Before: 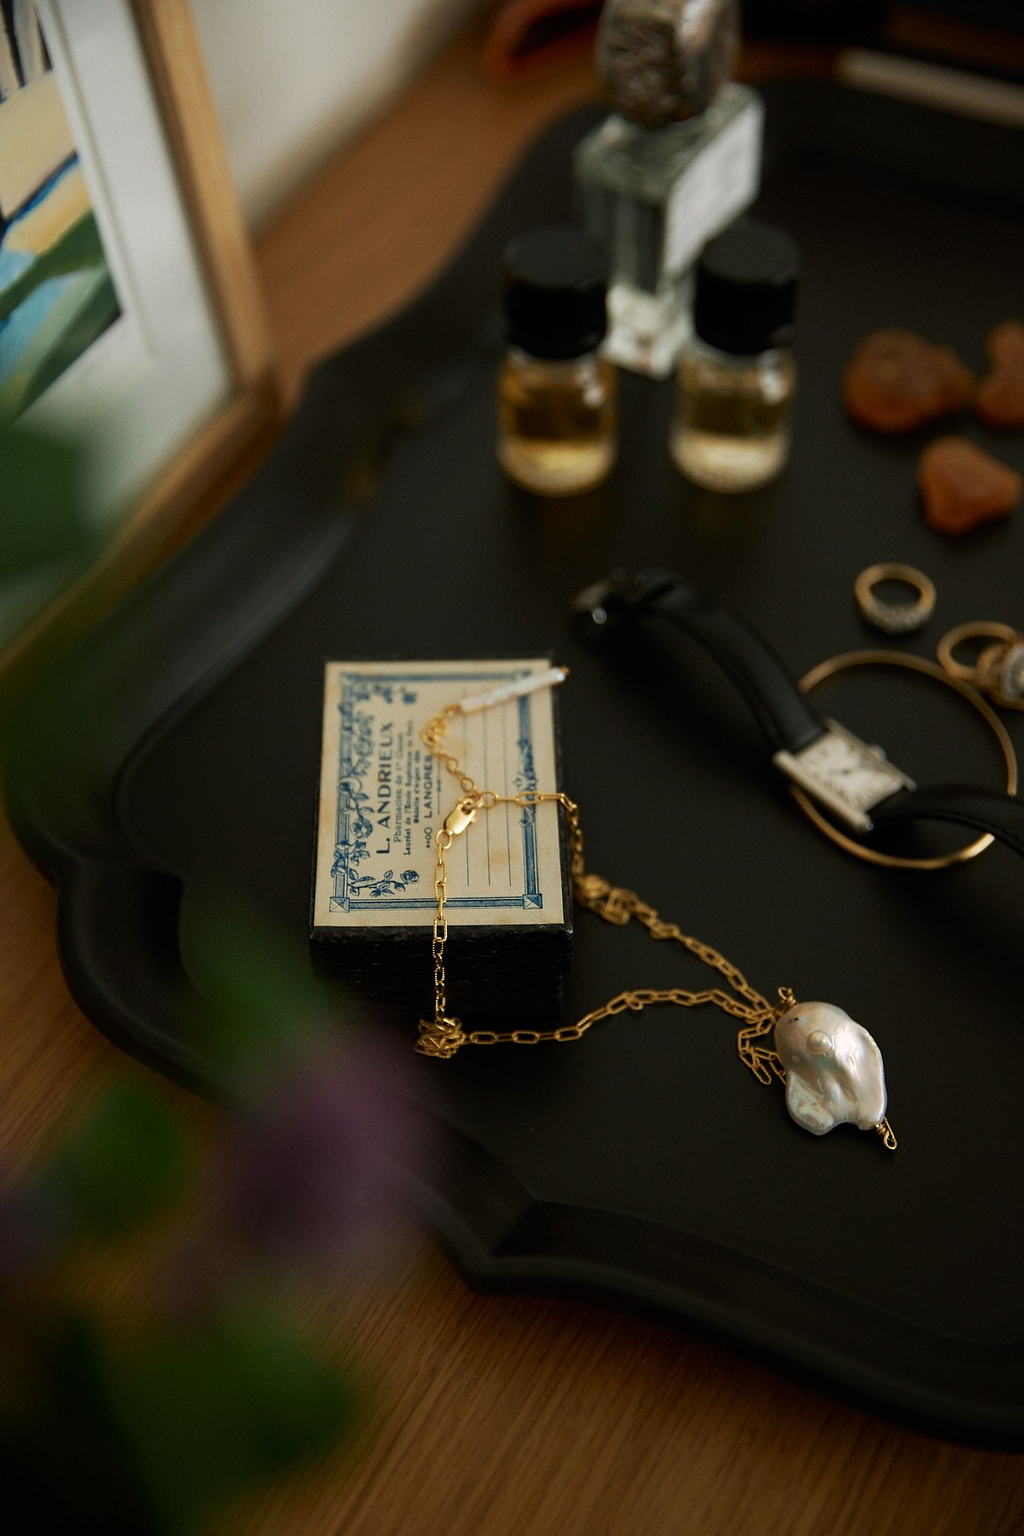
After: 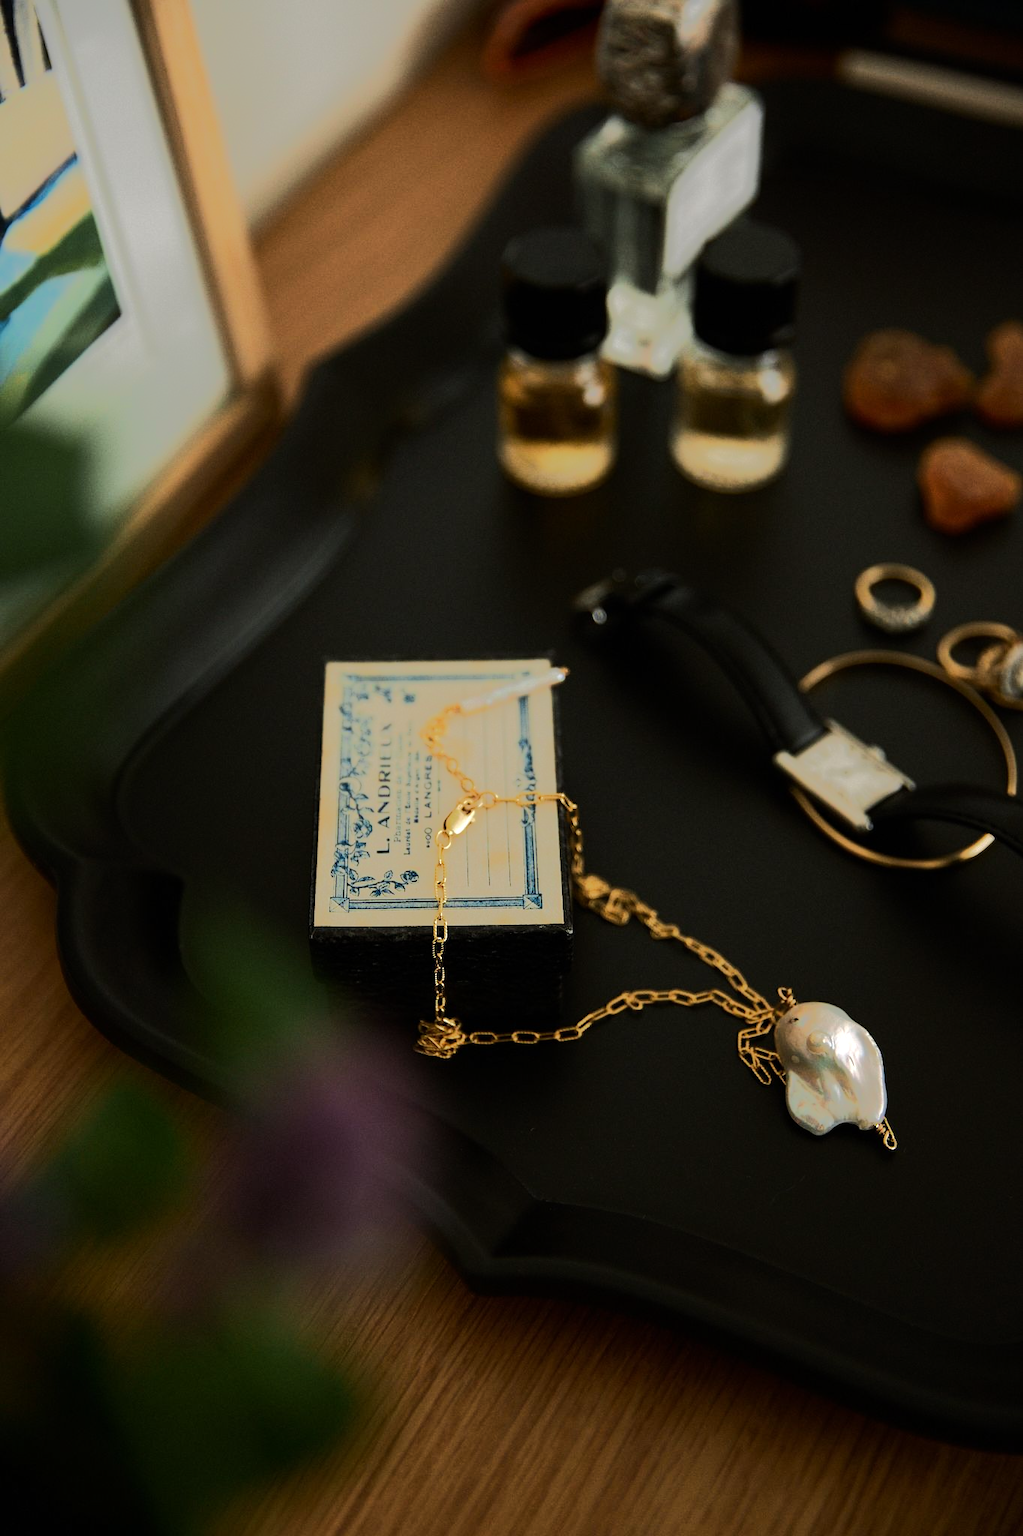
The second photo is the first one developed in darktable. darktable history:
tone equalizer: -8 EV -0.532 EV, -7 EV -0.285 EV, -6 EV -0.047 EV, -5 EV 0.4 EV, -4 EV 0.963 EV, -3 EV 0.774 EV, -2 EV -0.015 EV, -1 EV 0.14 EV, +0 EV -0.033 EV, edges refinement/feathering 500, mask exposure compensation -1.57 EV, preserve details no
